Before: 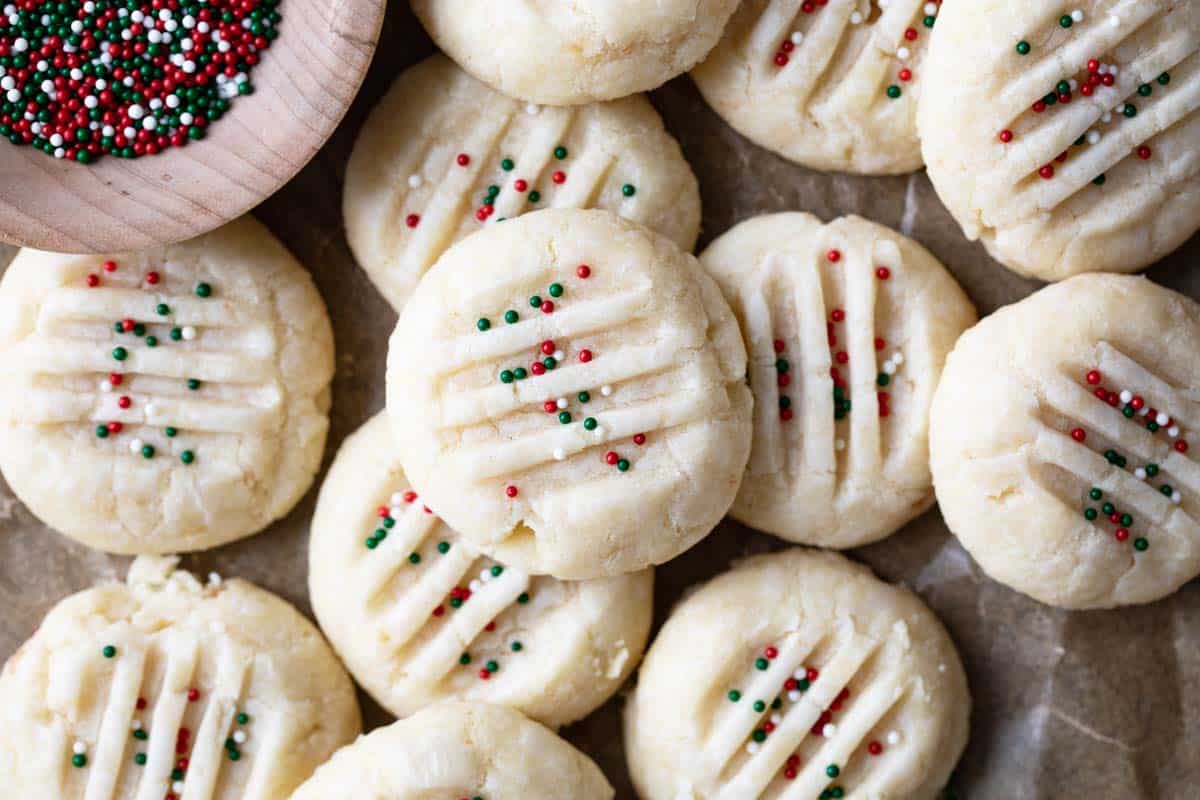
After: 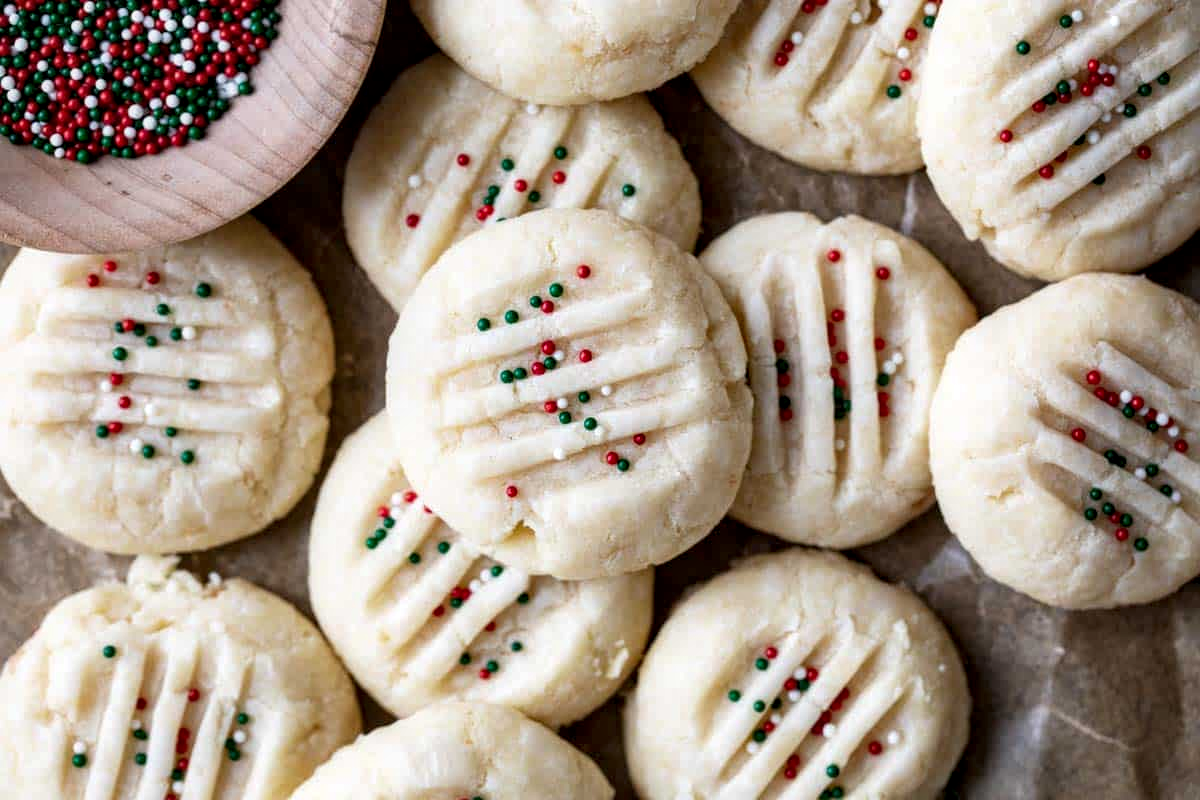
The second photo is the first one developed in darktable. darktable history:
local contrast: shadows 94%, midtone range 0.494
